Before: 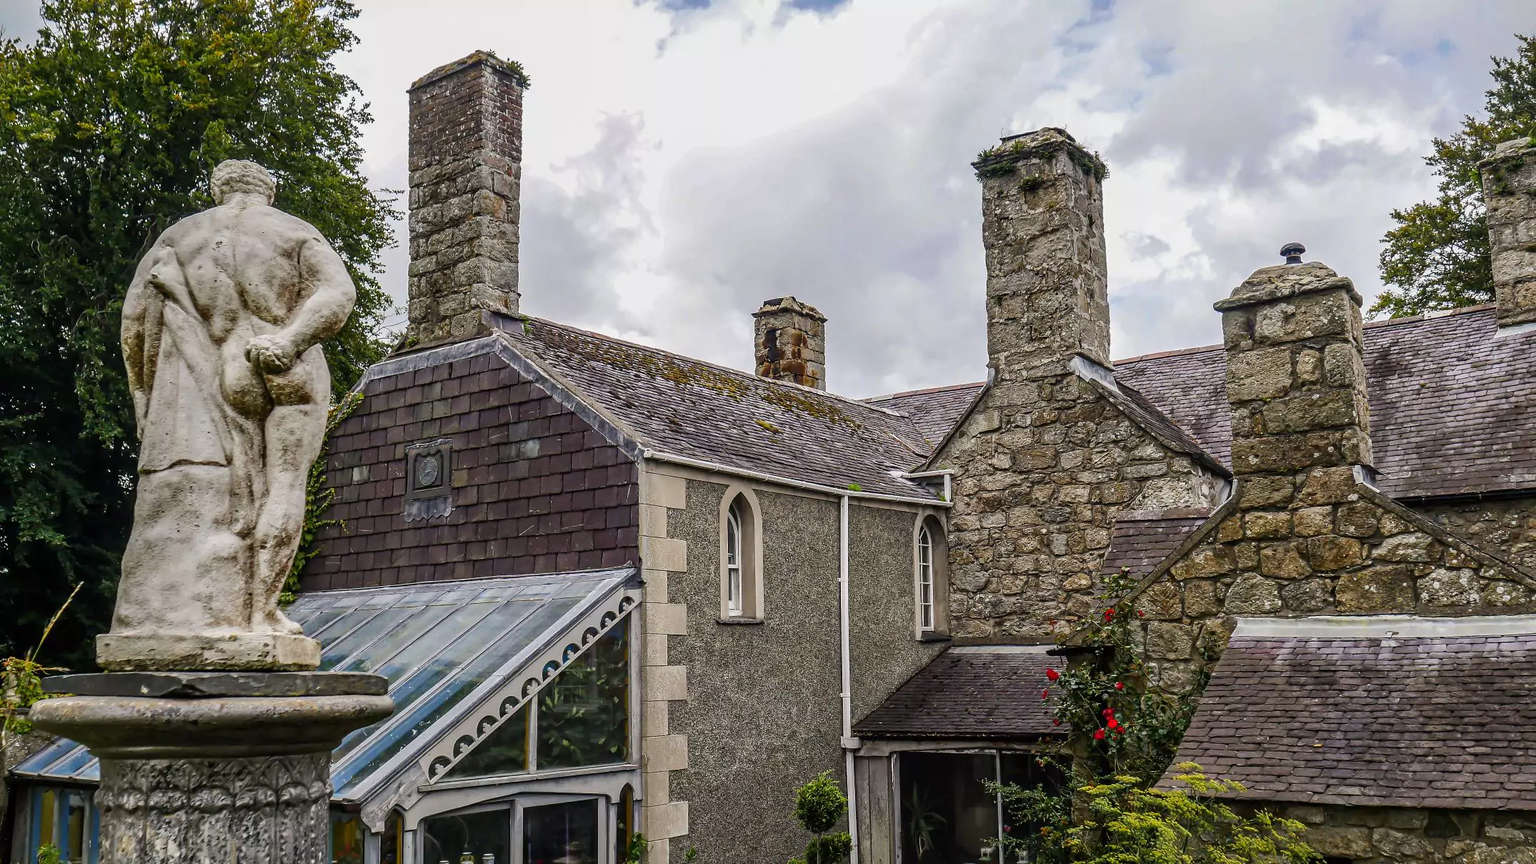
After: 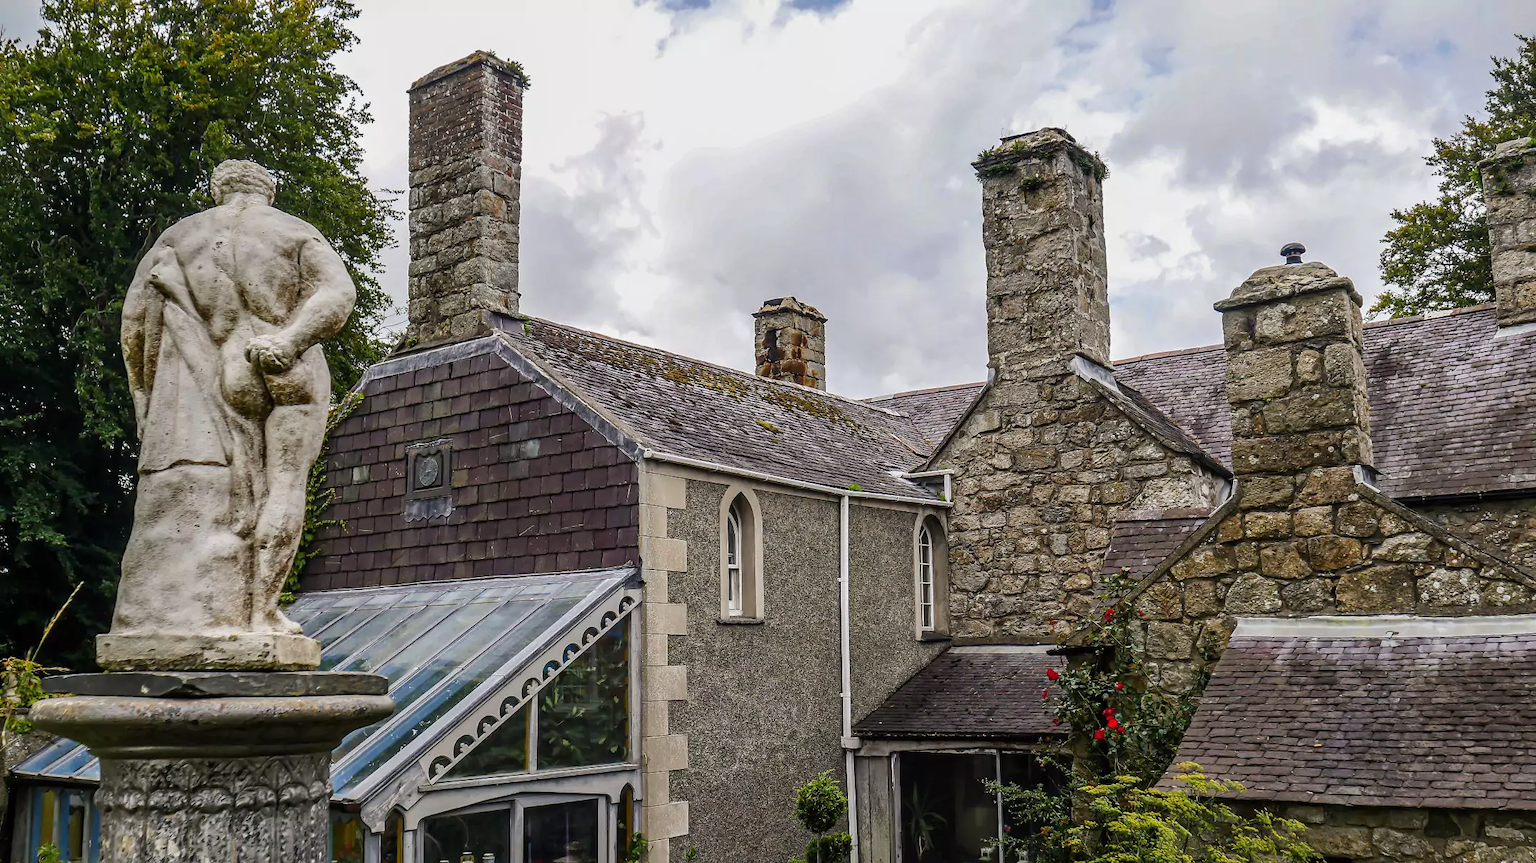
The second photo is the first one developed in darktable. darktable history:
tone equalizer: on, module defaults
white balance: red 1, blue 1
